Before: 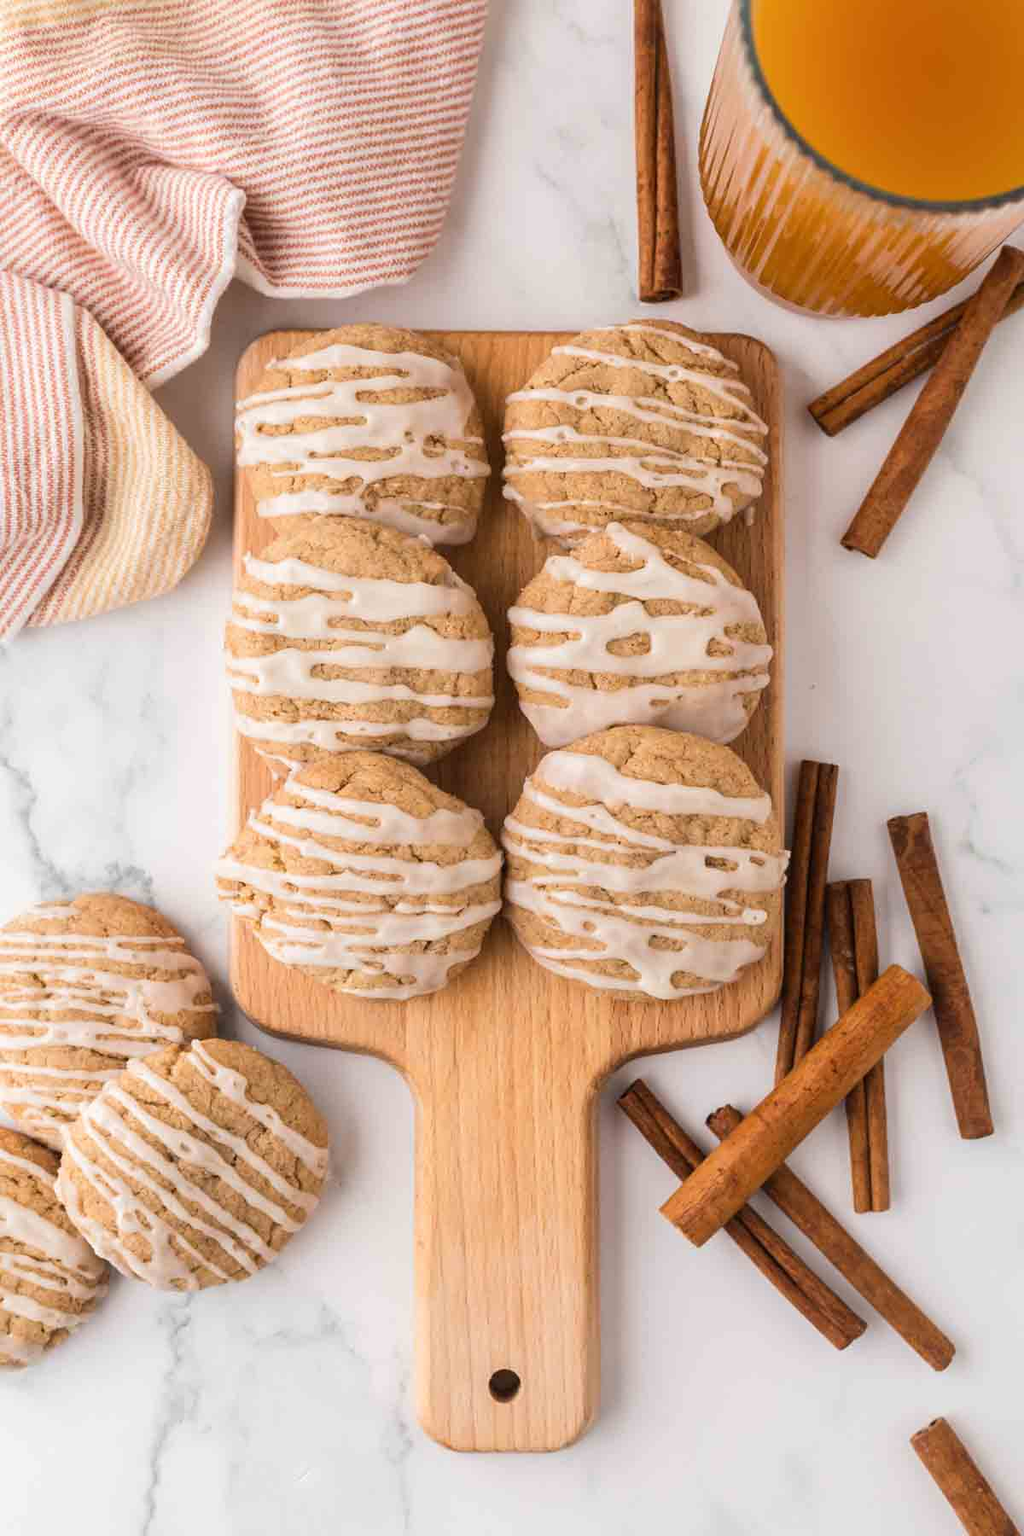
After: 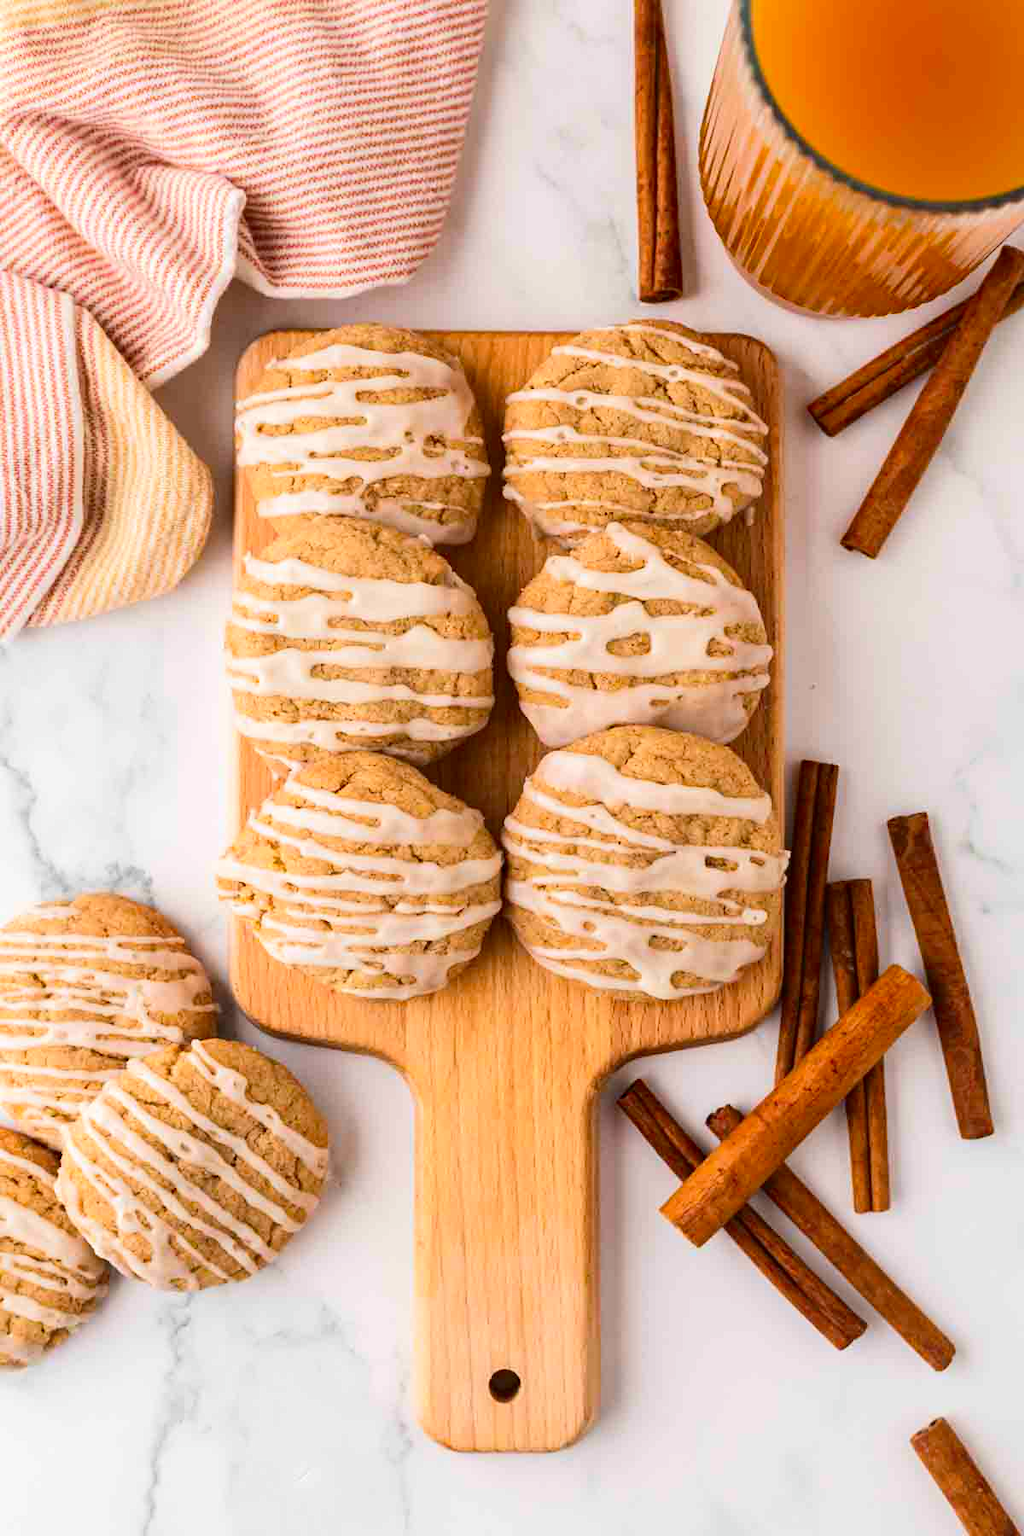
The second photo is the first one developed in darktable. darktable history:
contrast brightness saturation: contrast 0.16, saturation 0.326
haze removal: compatibility mode true, adaptive false
levels: gray 59.36%
